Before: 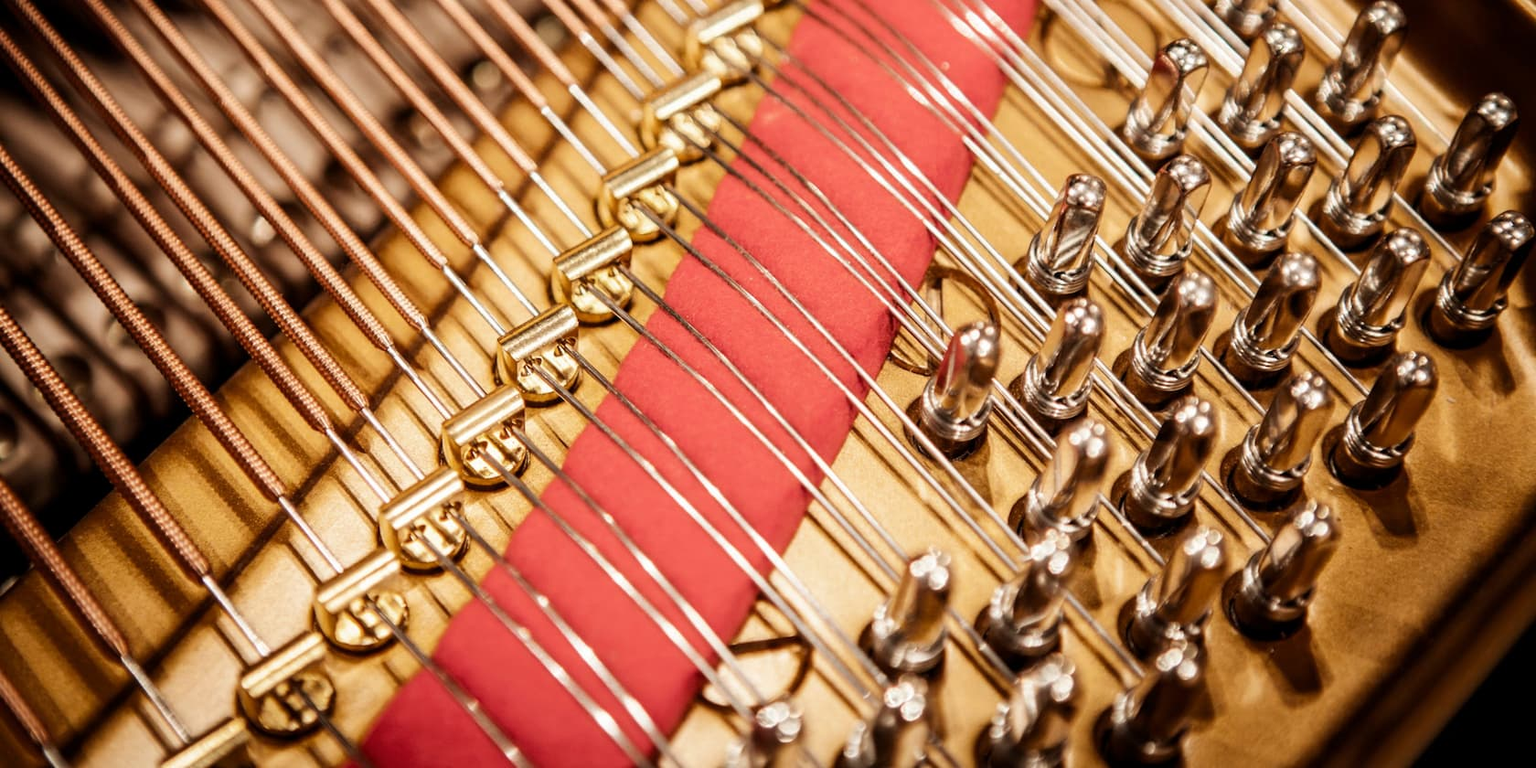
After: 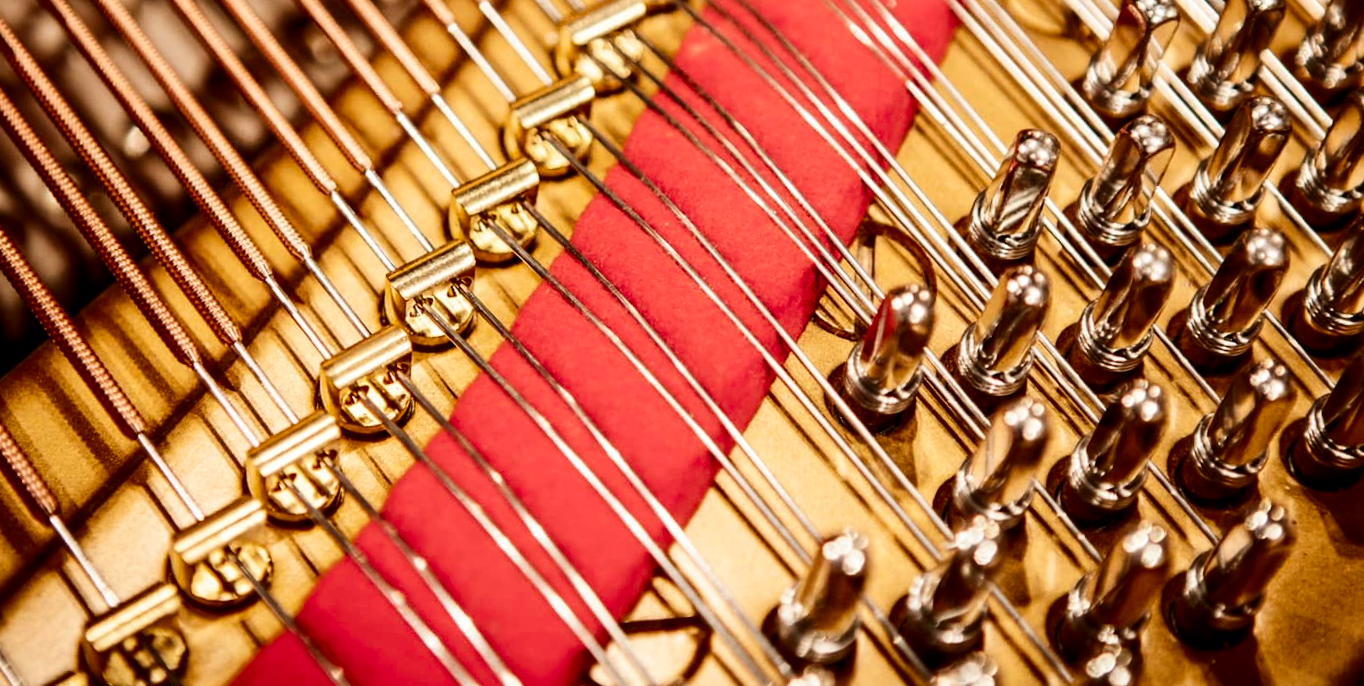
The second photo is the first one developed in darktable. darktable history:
contrast brightness saturation: contrast 0.191, brightness -0.1, saturation 0.21
crop and rotate: angle -3.16°, left 5.252%, top 5.176%, right 4.729%, bottom 4.256%
